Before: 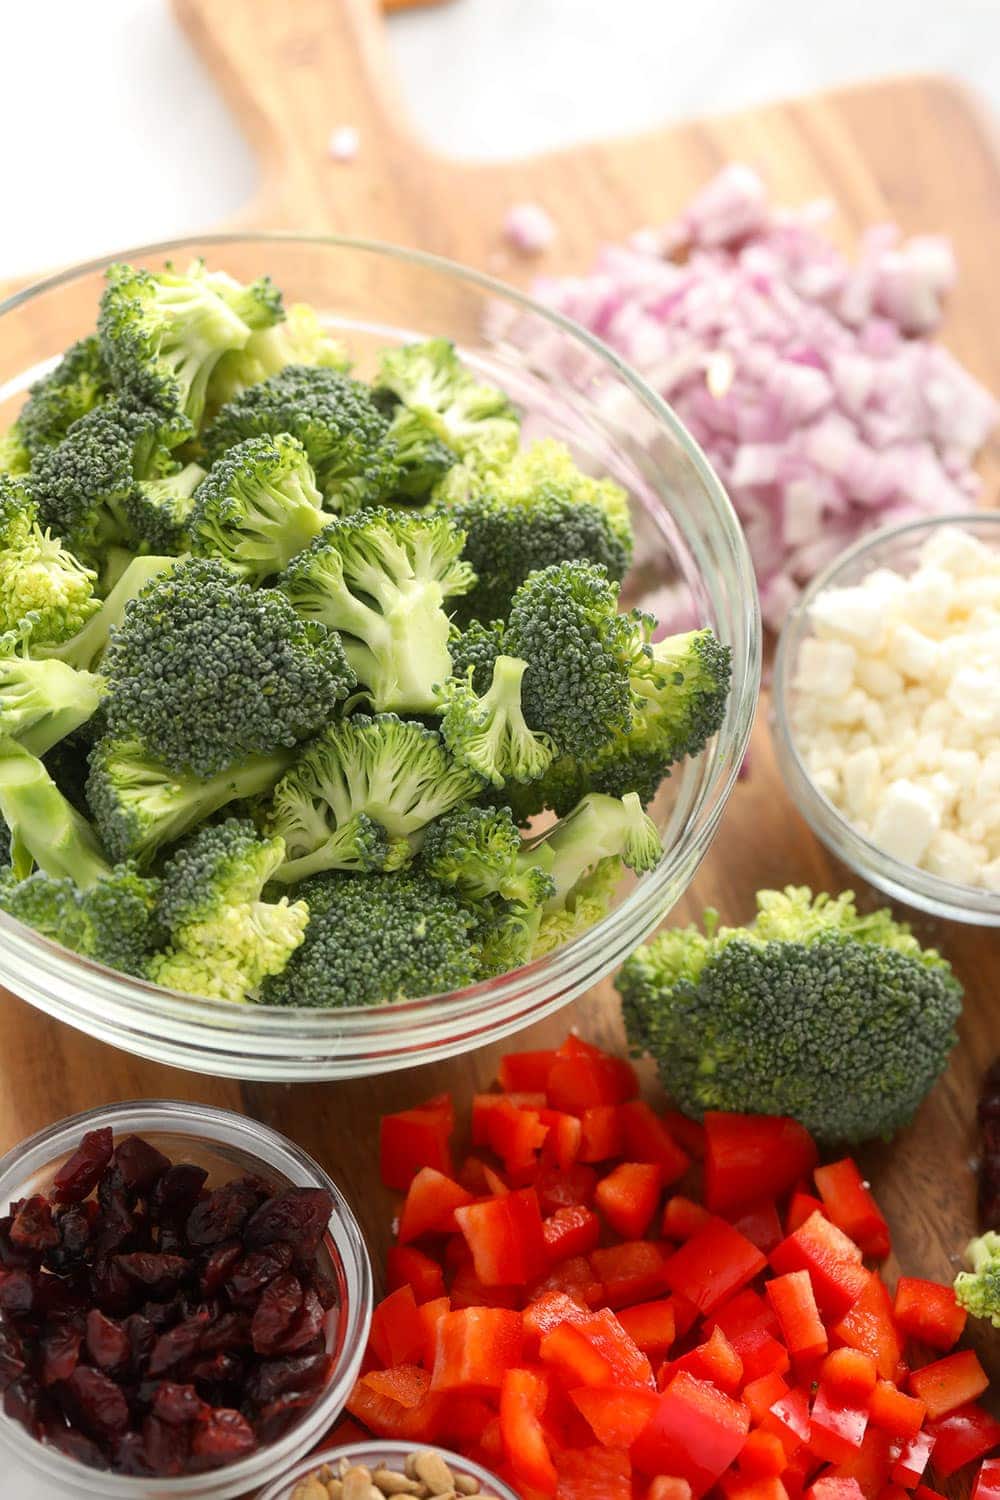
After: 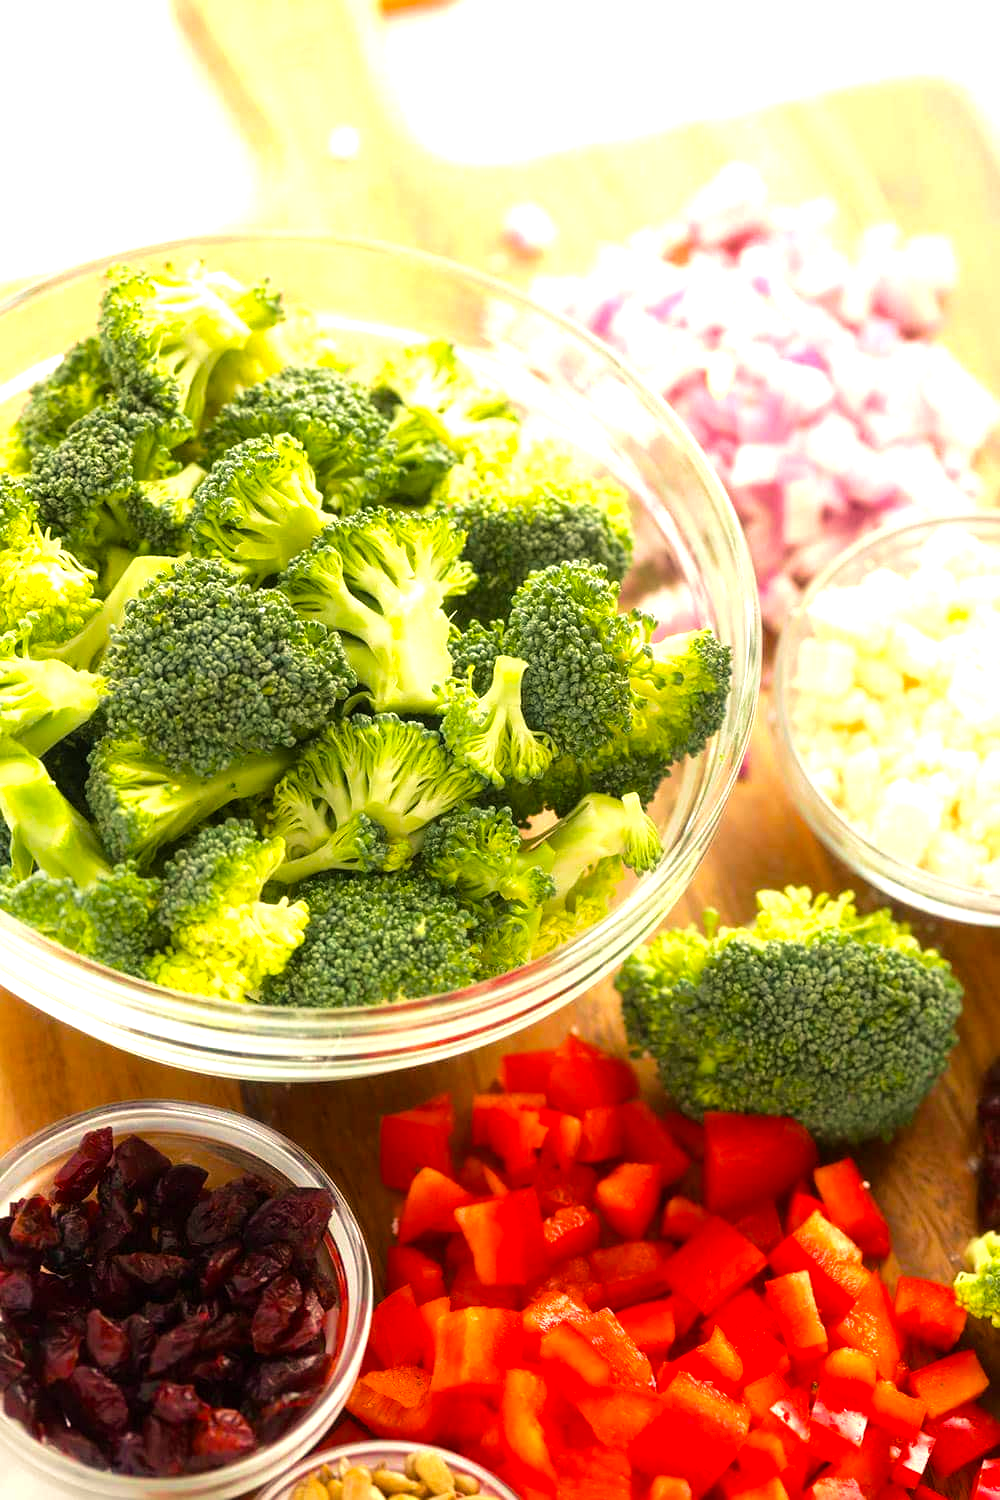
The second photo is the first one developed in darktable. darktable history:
color balance rgb: highlights gain › chroma 3.061%, highlights gain › hue 75.6°, perceptual saturation grading › global saturation 25.121%, perceptual brilliance grading › global brilliance 10.101%, perceptual brilliance grading › shadows 14.149%, global vibrance 20%
tone equalizer: -8 EV -0.385 EV, -7 EV -0.384 EV, -6 EV -0.327 EV, -5 EV -0.222 EV, -3 EV 0.214 EV, -2 EV 0.315 EV, -1 EV 0.364 EV, +0 EV 0.41 EV
velvia: strength 44.42%
